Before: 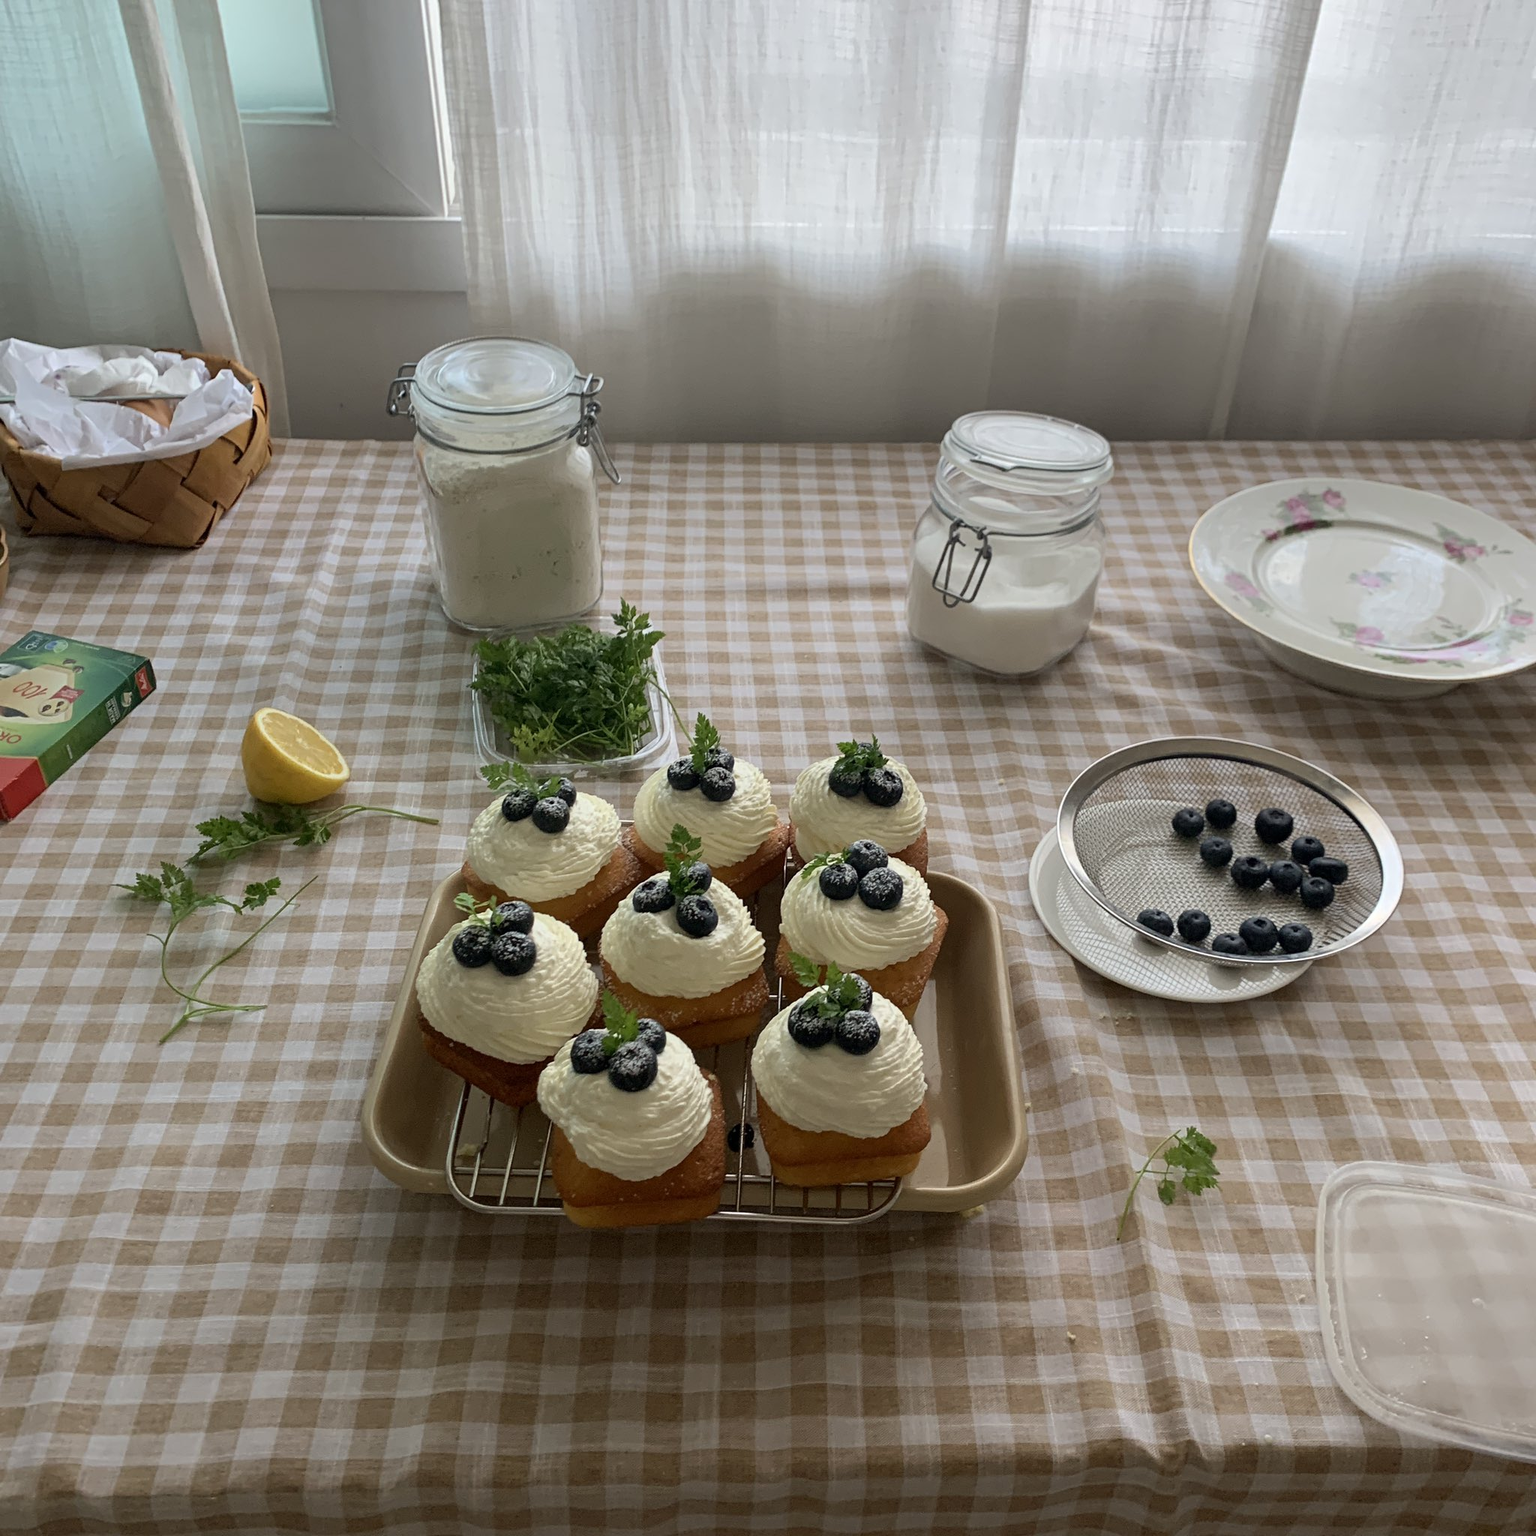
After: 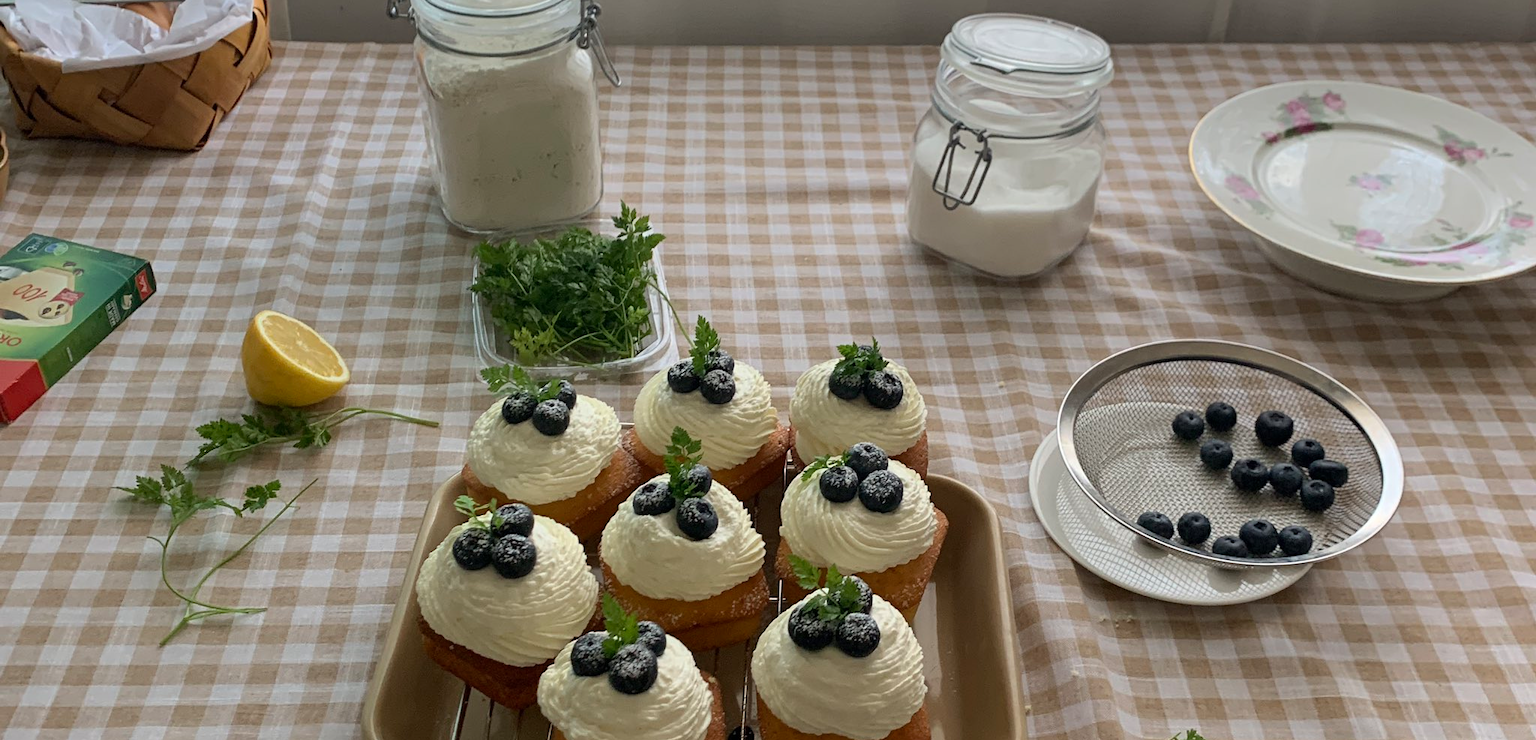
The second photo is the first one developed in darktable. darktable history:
crop and rotate: top 25.891%, bottom 25.911%
